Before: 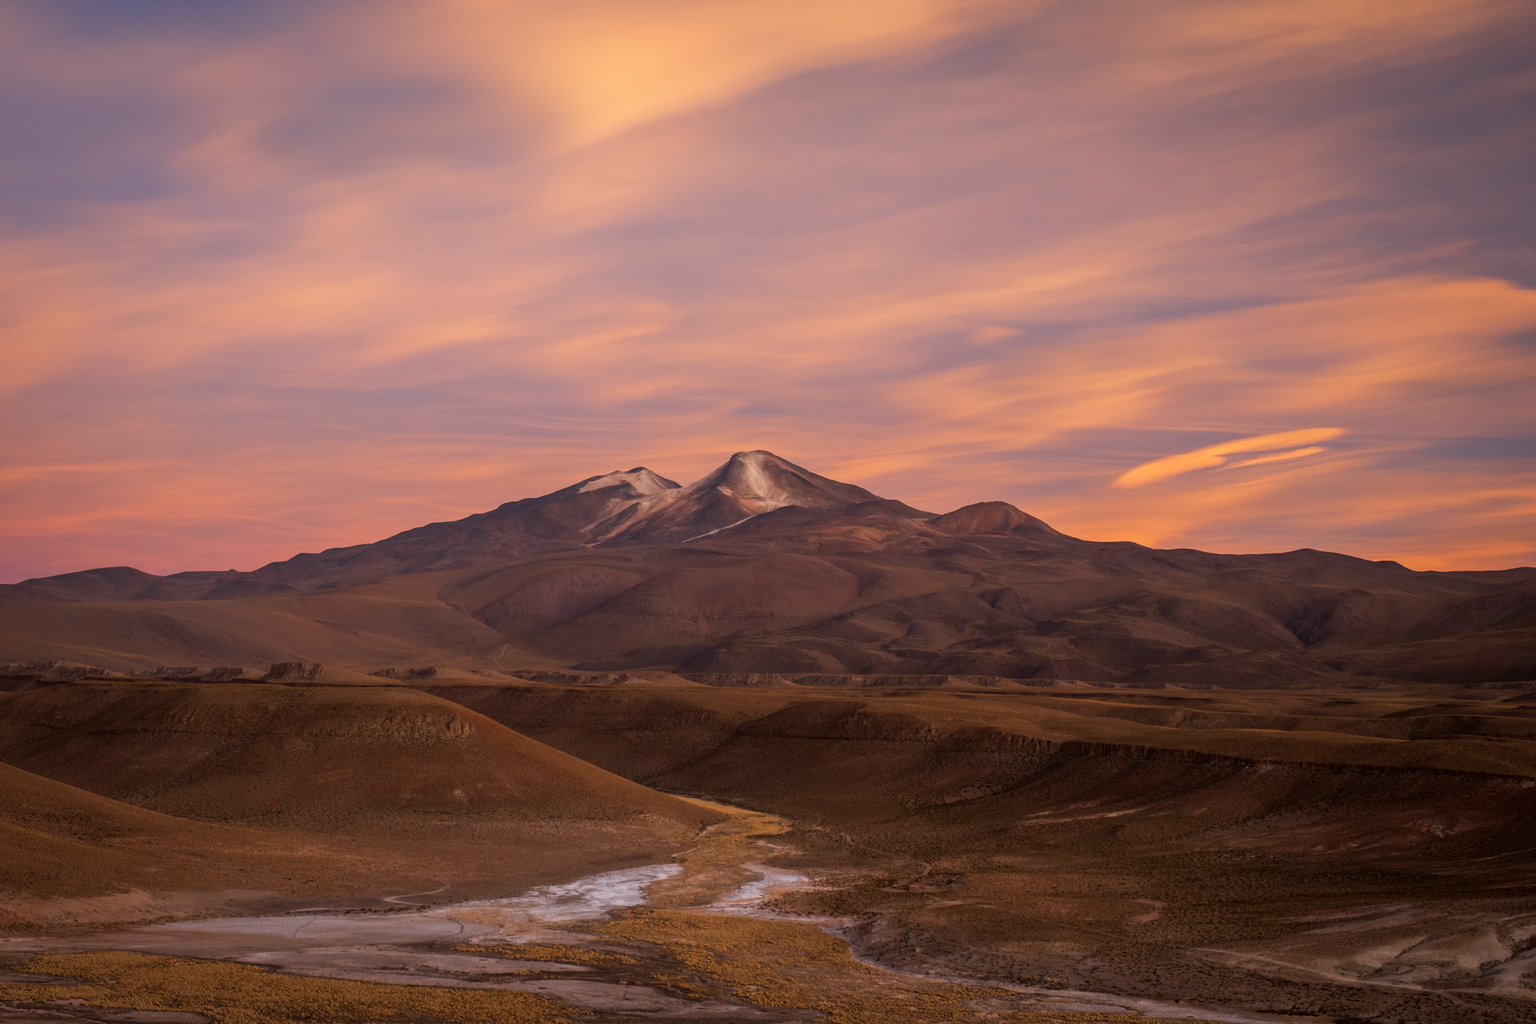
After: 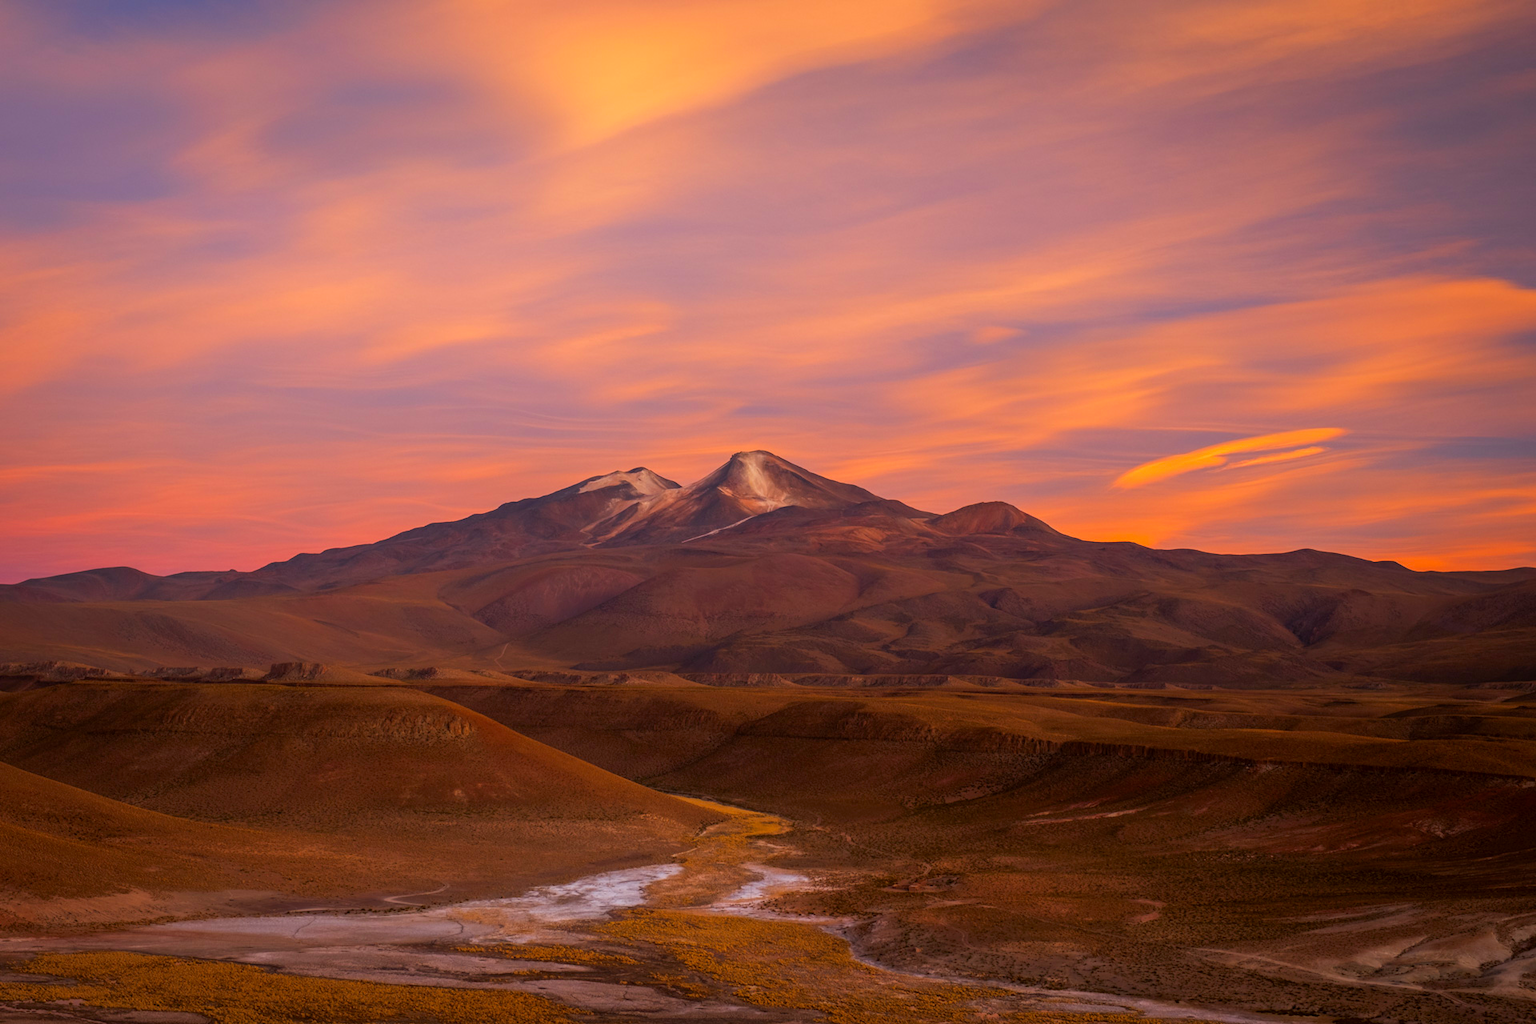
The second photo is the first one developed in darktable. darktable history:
contrast brightness saturation: saturation 0.499
